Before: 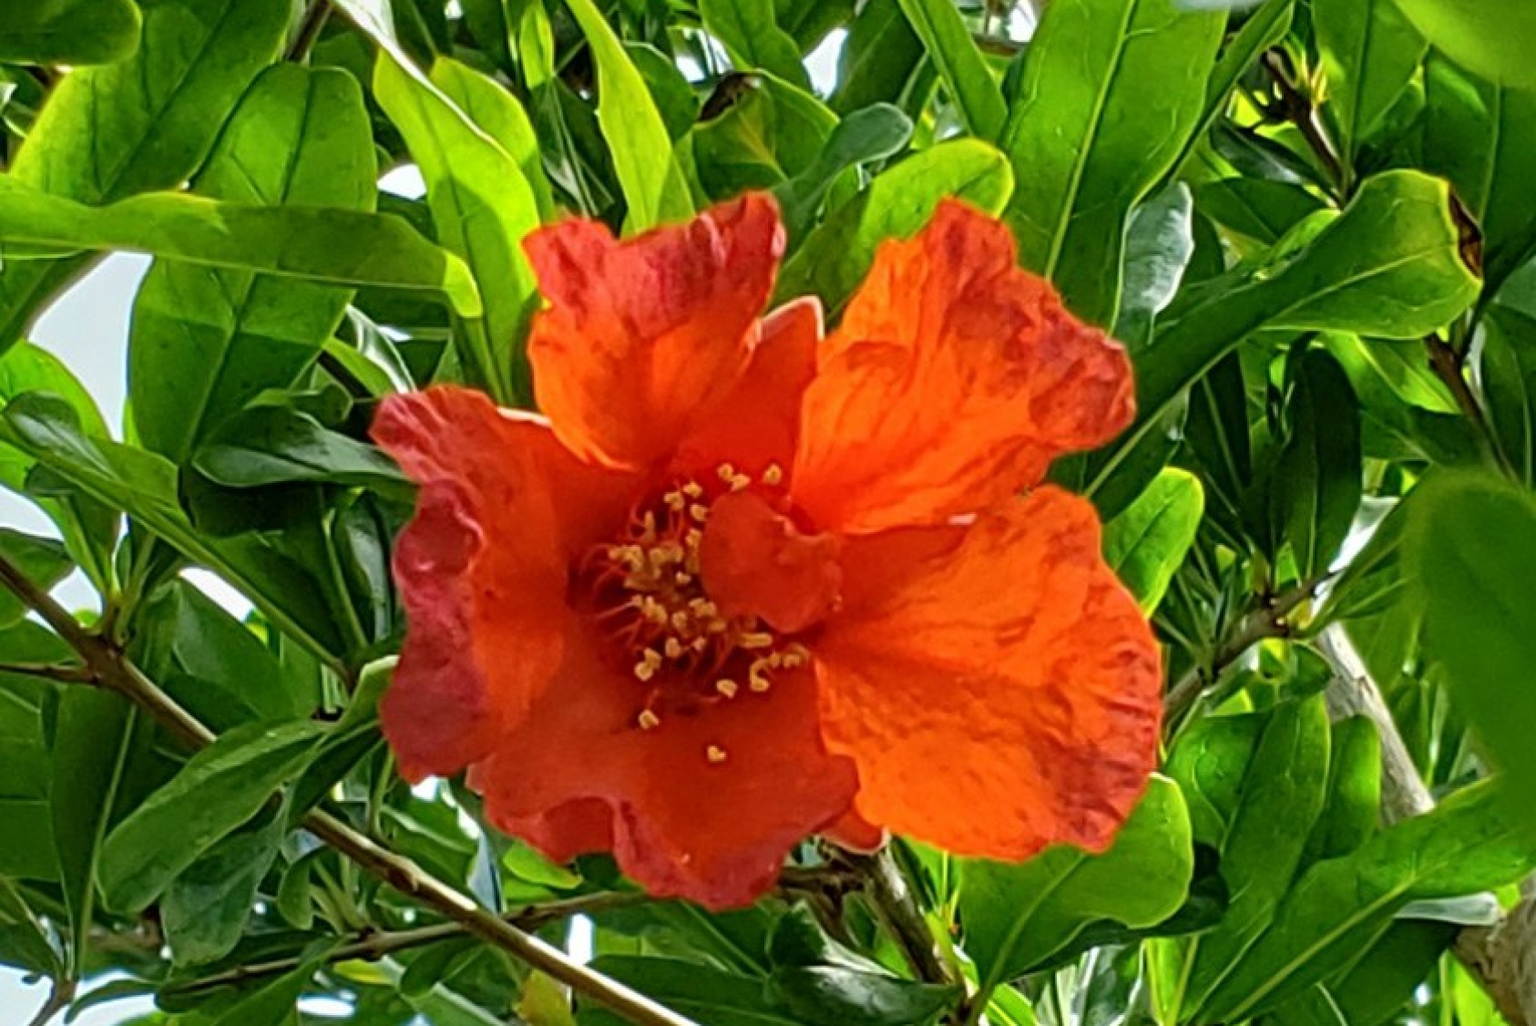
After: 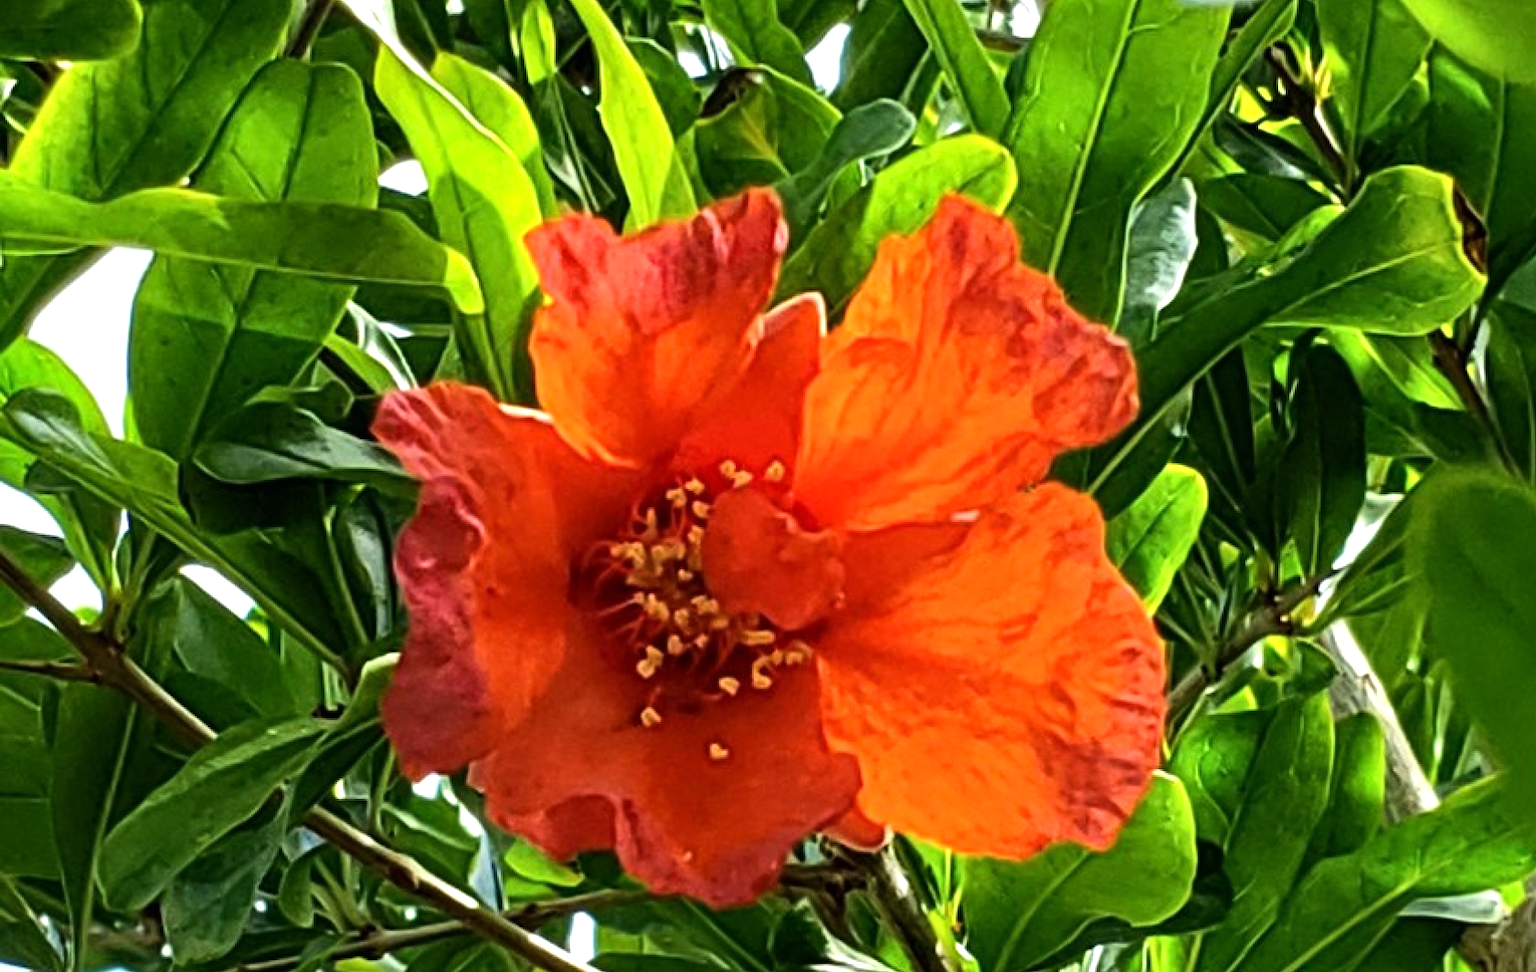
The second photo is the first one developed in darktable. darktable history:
crop: top 0.448%, right 0.264%, bottom 5.045%
tone equalizer: -8 EV -0.75 EV, -7 EV -0.7 EV, -6 EV -0.6 EV, -5 EV -0.4 EV, -3 EV 0.4 EV, -2 EV 0.6 EV, -1 EV 0.7 EV, +0 EV 0.75 EV, edges refinement/feathering 500, mask exposure compensation -1.57 EV, preserve details no
